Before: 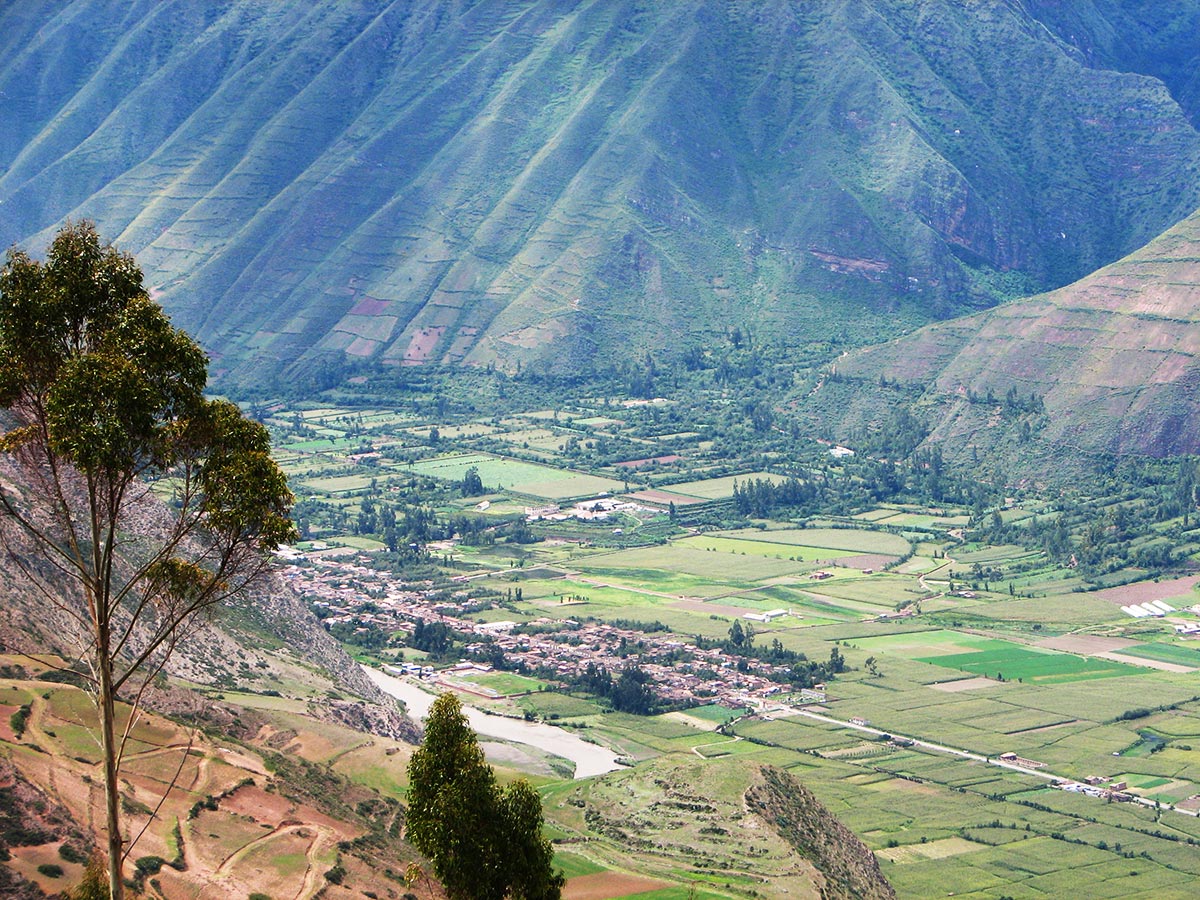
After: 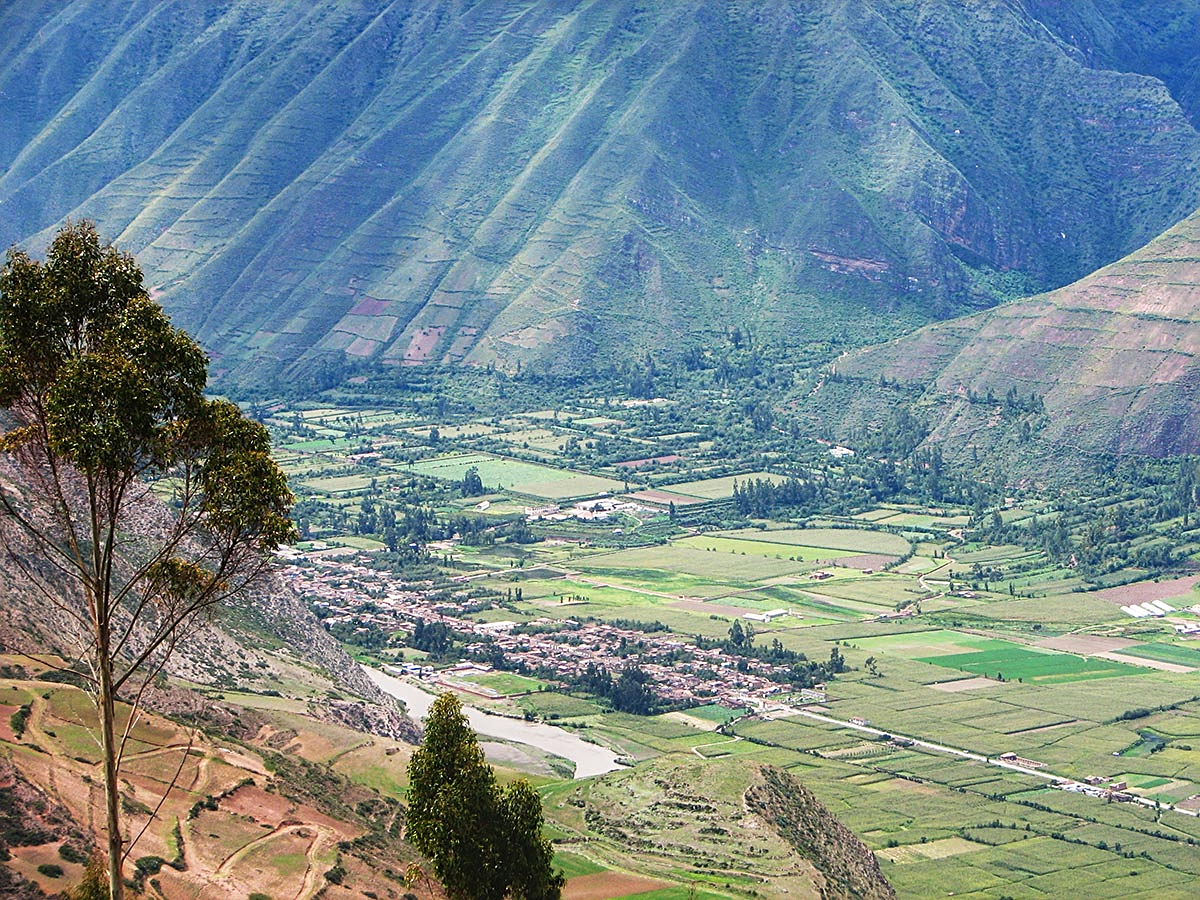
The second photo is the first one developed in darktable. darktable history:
sharpen: on, module defaults
local contrast: detail 110%
